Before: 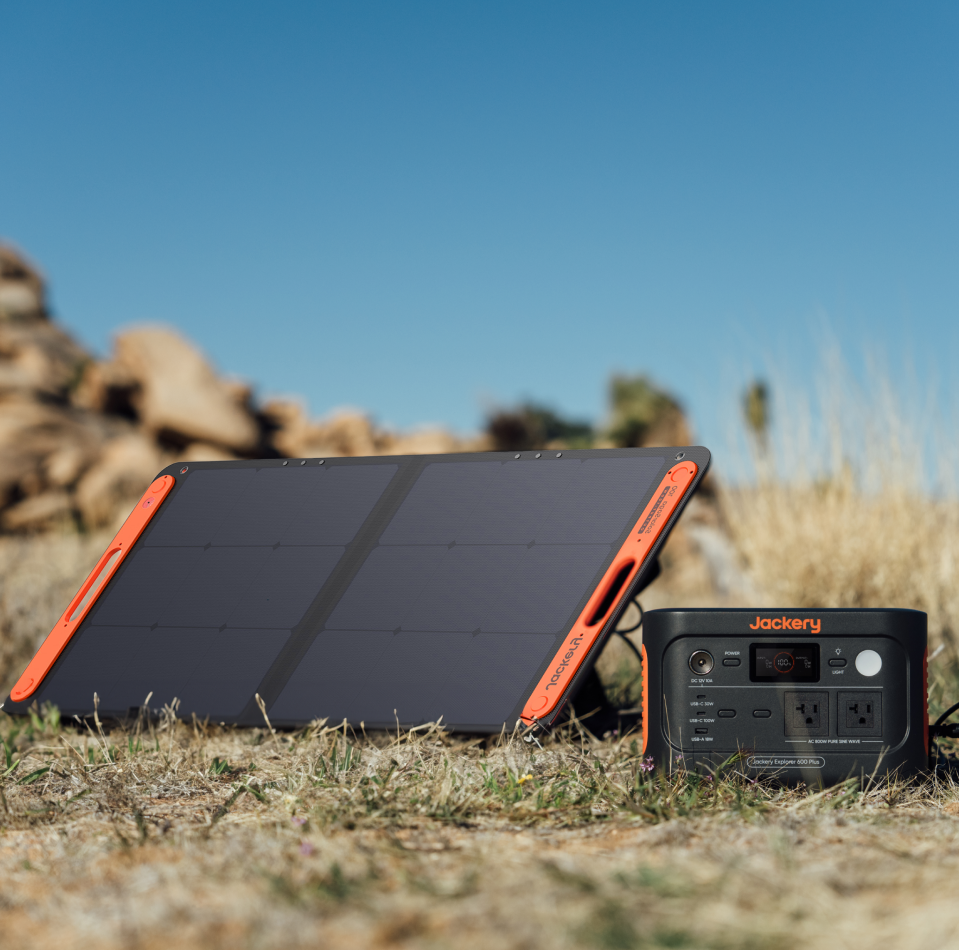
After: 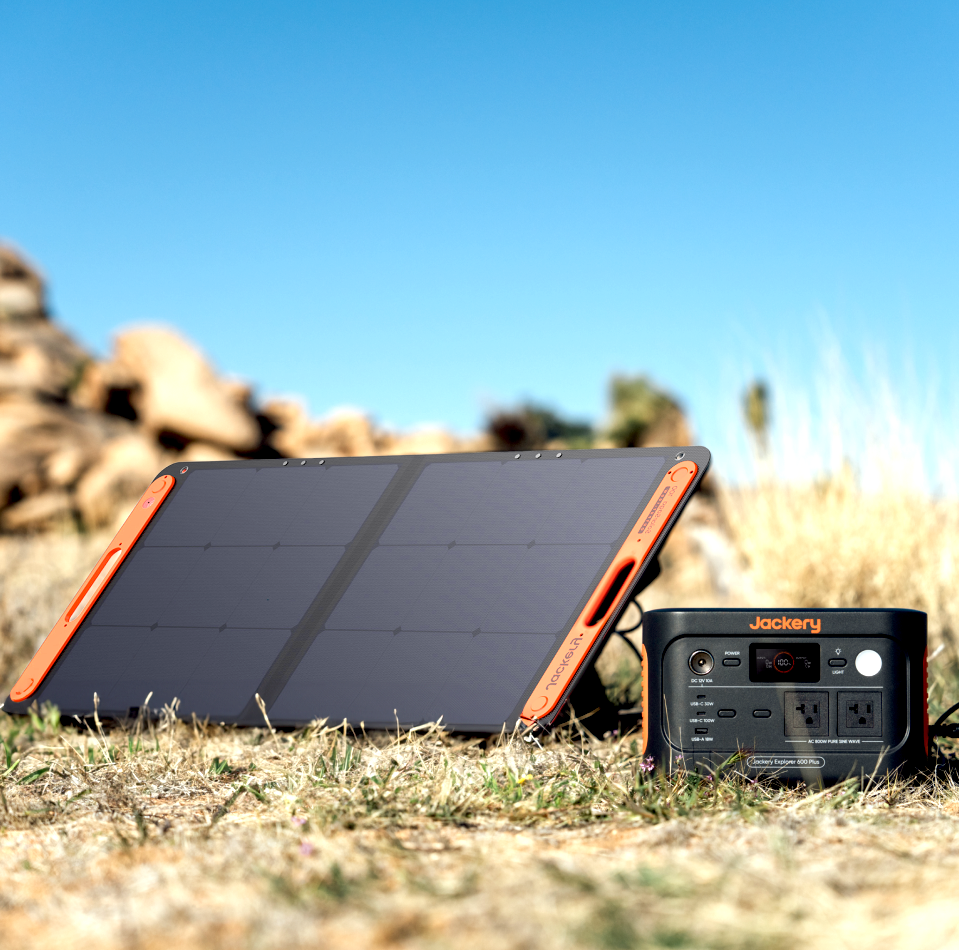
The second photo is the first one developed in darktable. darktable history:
tone equalizer: on, module defaults
exposure: black level correction 0.01, exposure 1 EV, compensate exposure bias true, compensate highlight preservation false
